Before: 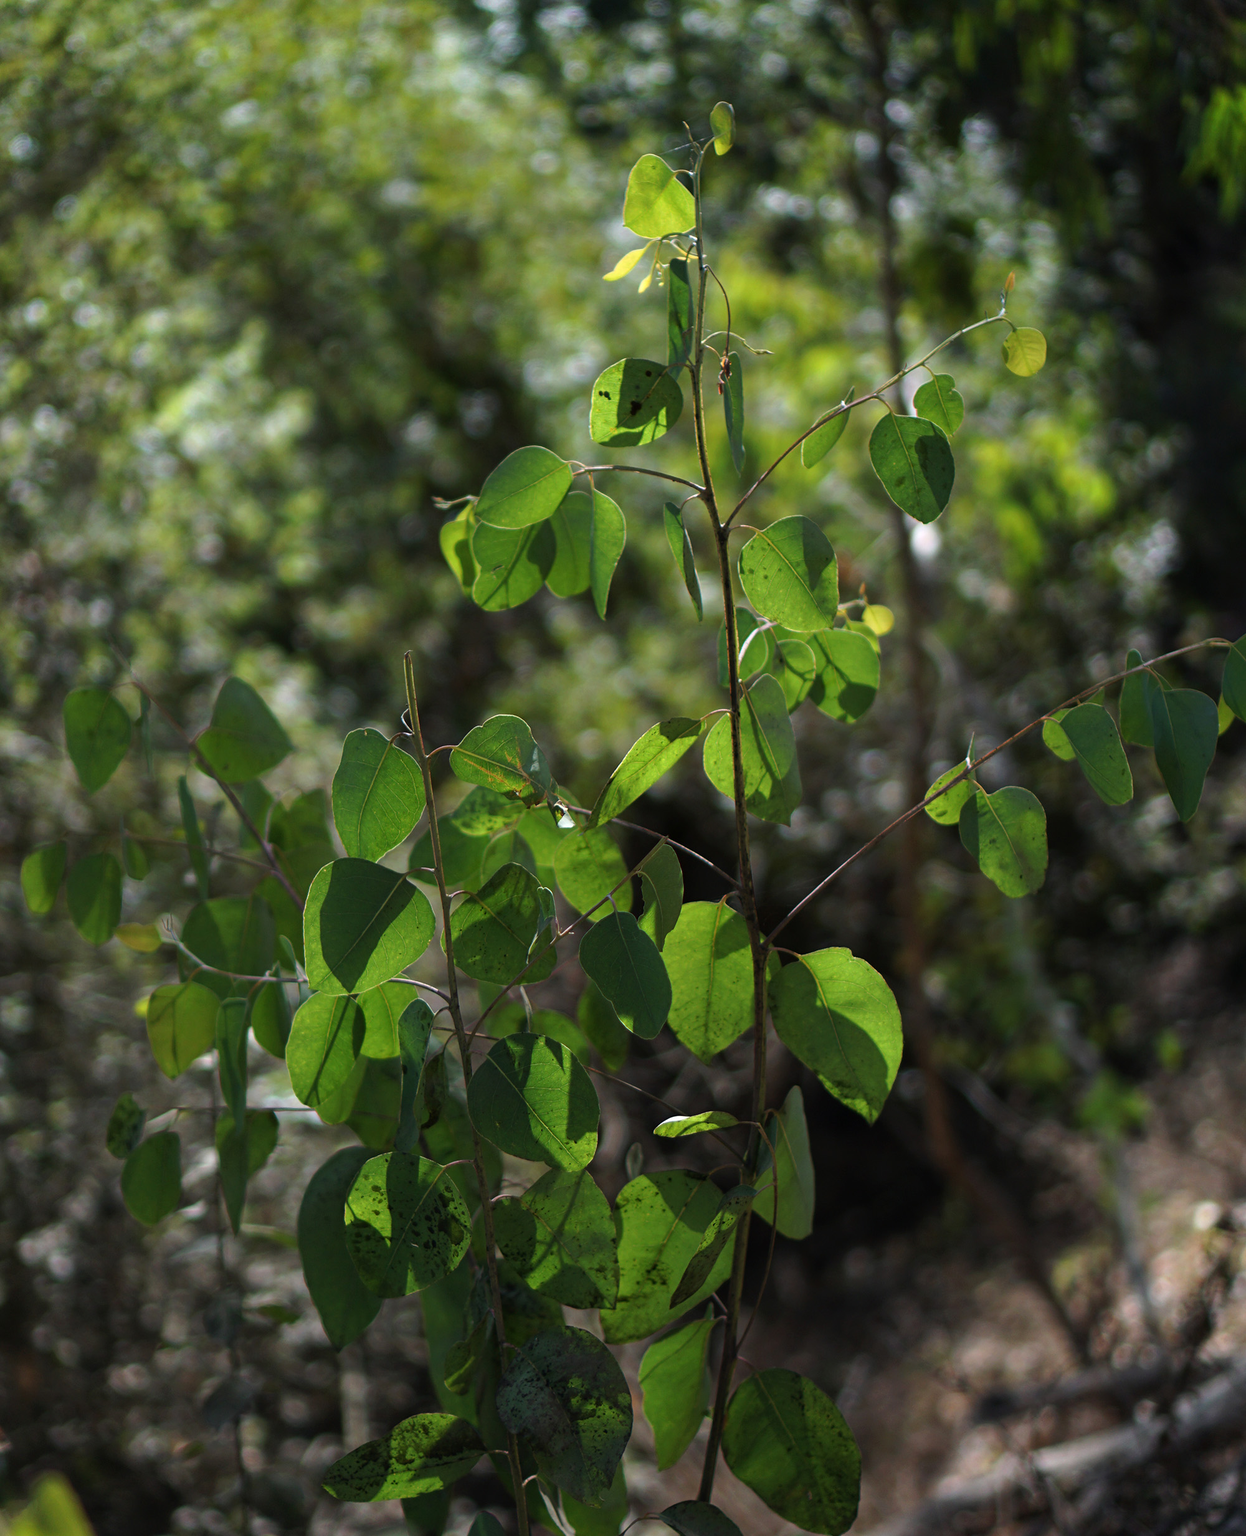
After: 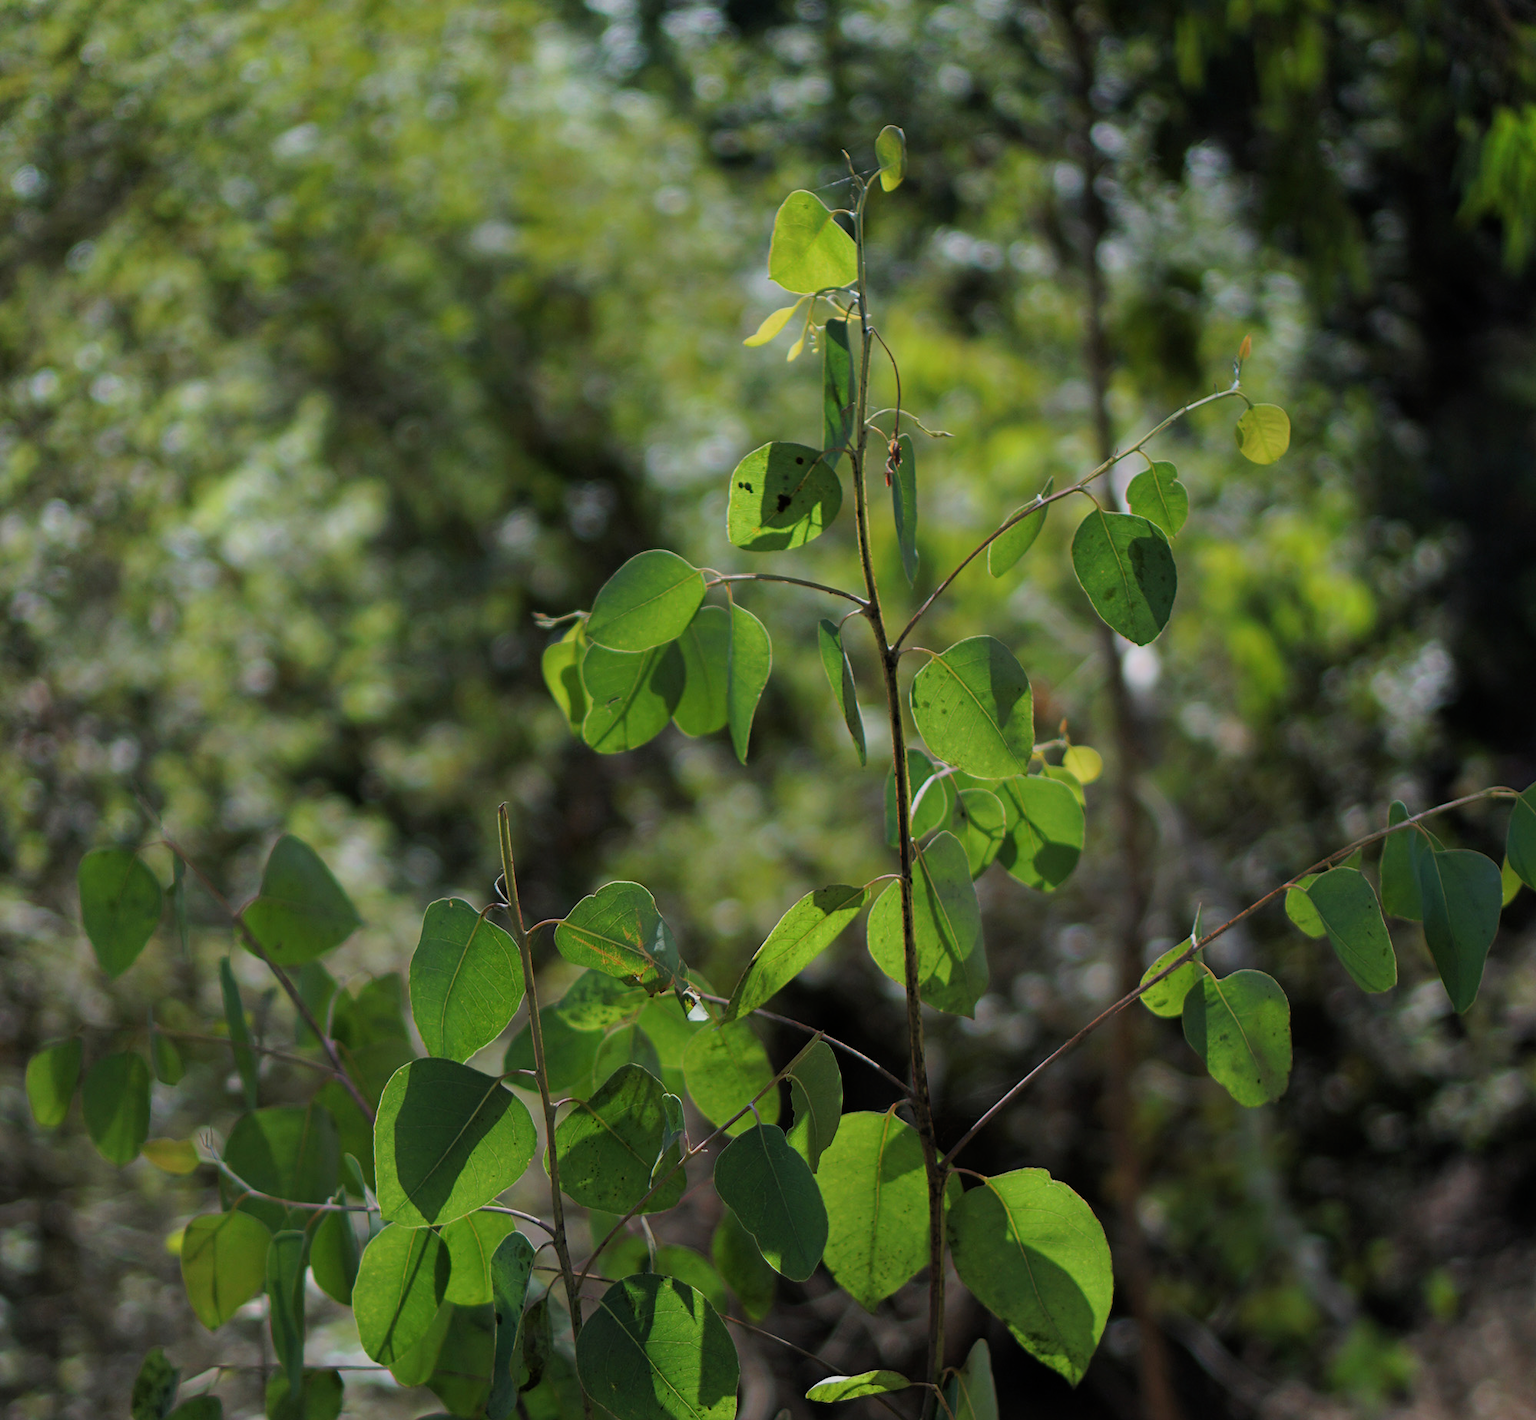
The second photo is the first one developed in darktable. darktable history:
filmic rgb: middle gray luminance 18.42%, black relative exposure -10.5 EV, white relative exposure 3.4 EV, threshold 6 EV, target black luminance 0%, hardness 6.03, latitude 99%, contrast 0.847, shadows ↔ highlights balance 0.505%, add noise in highlights 0, preserve chrominance max RGB, color science v3 (2019), use custom middle-gray values true, iterations of high-quality reconstruction 0, contrast in highlights soft, enable highlight reconstruction true
crop: bottom 24.988%
